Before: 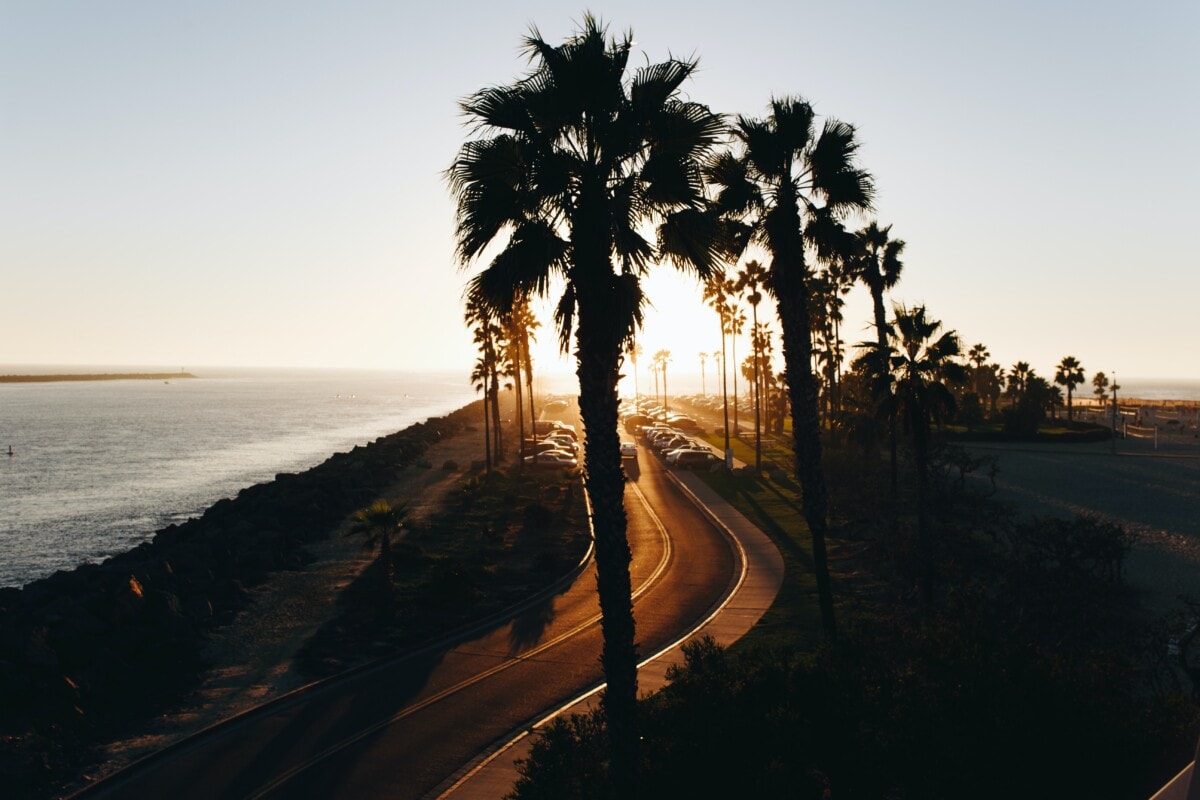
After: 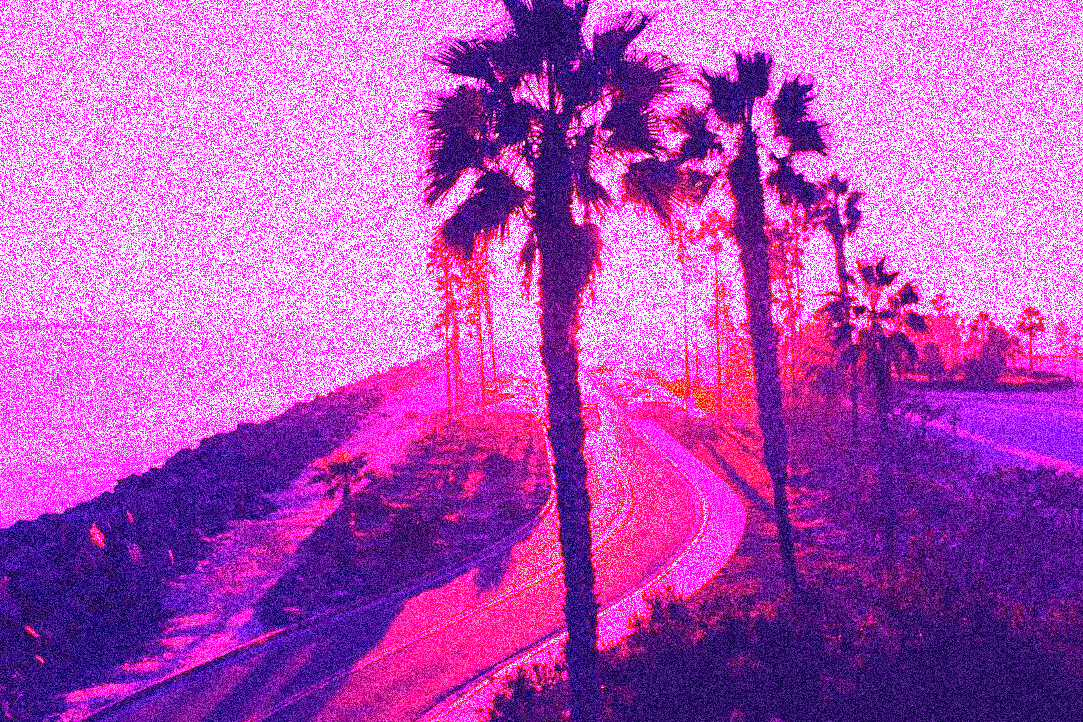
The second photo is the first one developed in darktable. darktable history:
exposure: exposure -0.293 EV, compensate highlight preservation false
crop: left 3.305%, top 6.436%, right 6.389%, bottom 3.258%
grain: coarseness 3.75 ISO, strength 100%, mid-tones bias 0%
white balance: red 8, blue 8
